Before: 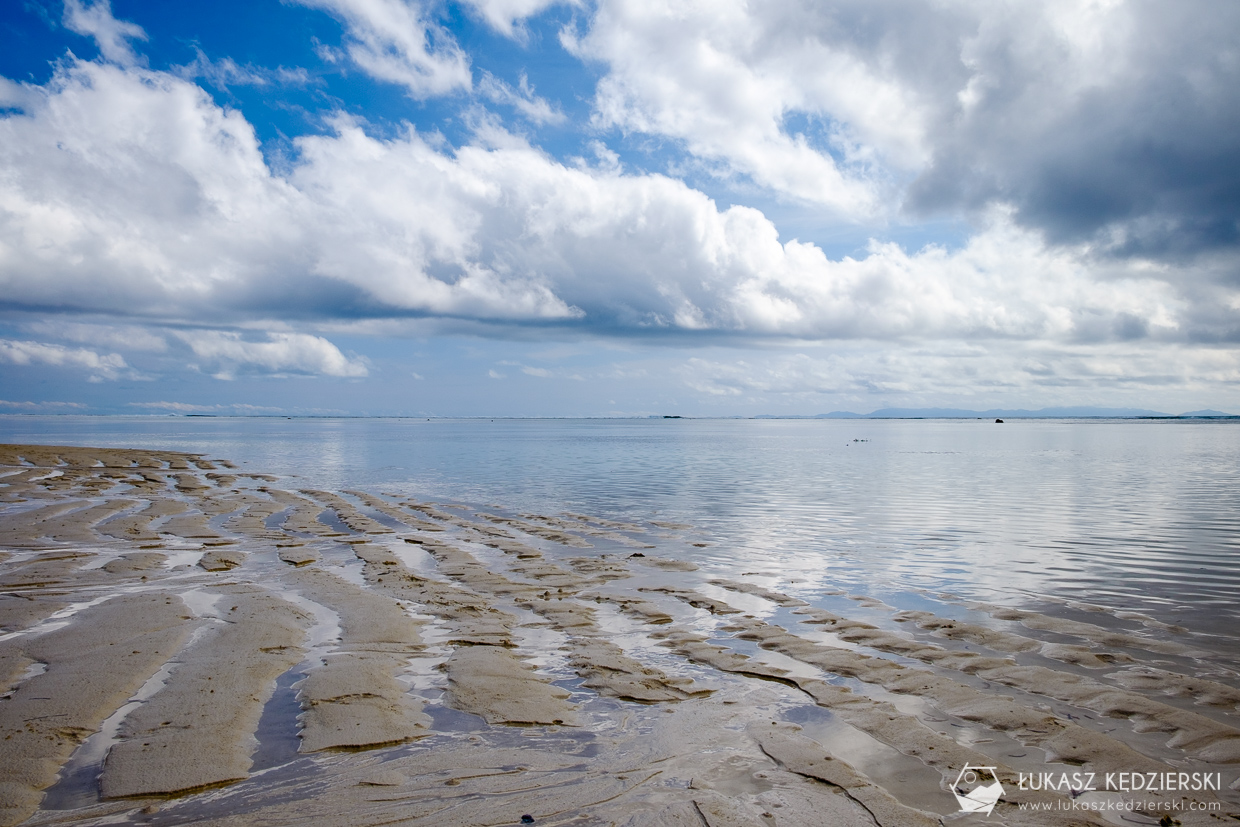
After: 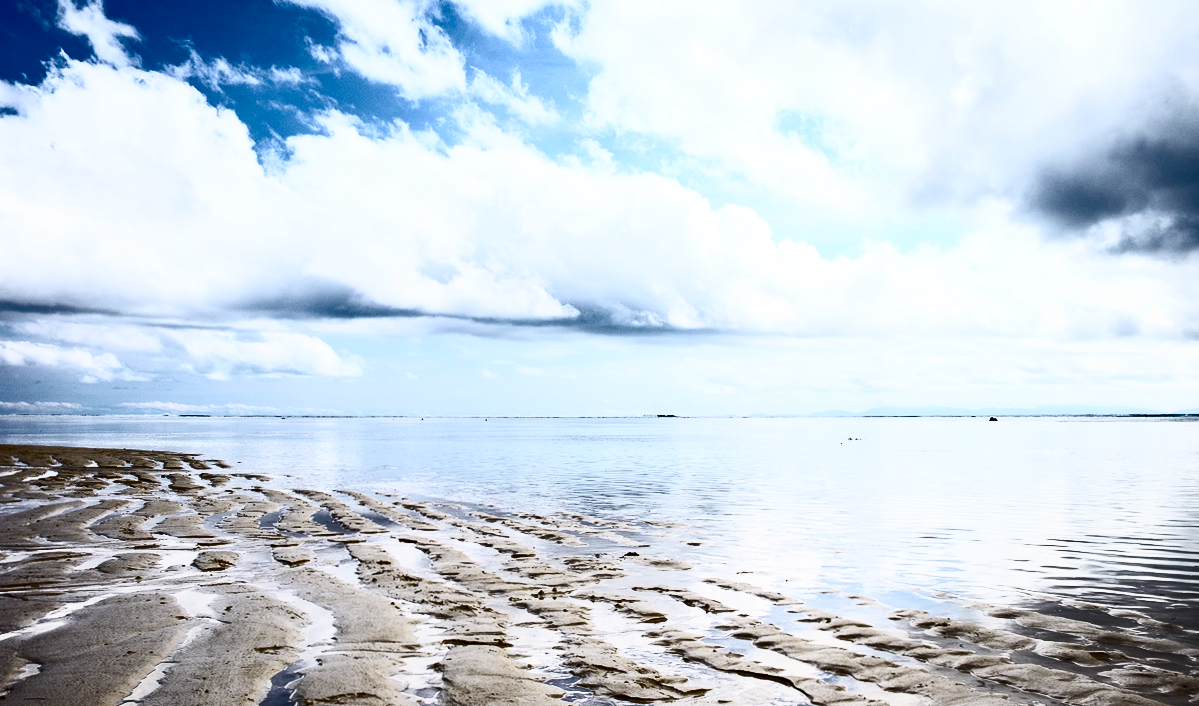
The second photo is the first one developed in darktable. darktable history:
crop and rotate: angle 0.128°, left 0.325%, right 2.648%, bottom 14.336%
exposure: exposure -0.064 EV, compensate exposure bias true, compensate highlight preservation false
contrast brightness saturation: contrast 0.947, brightness 0.201
